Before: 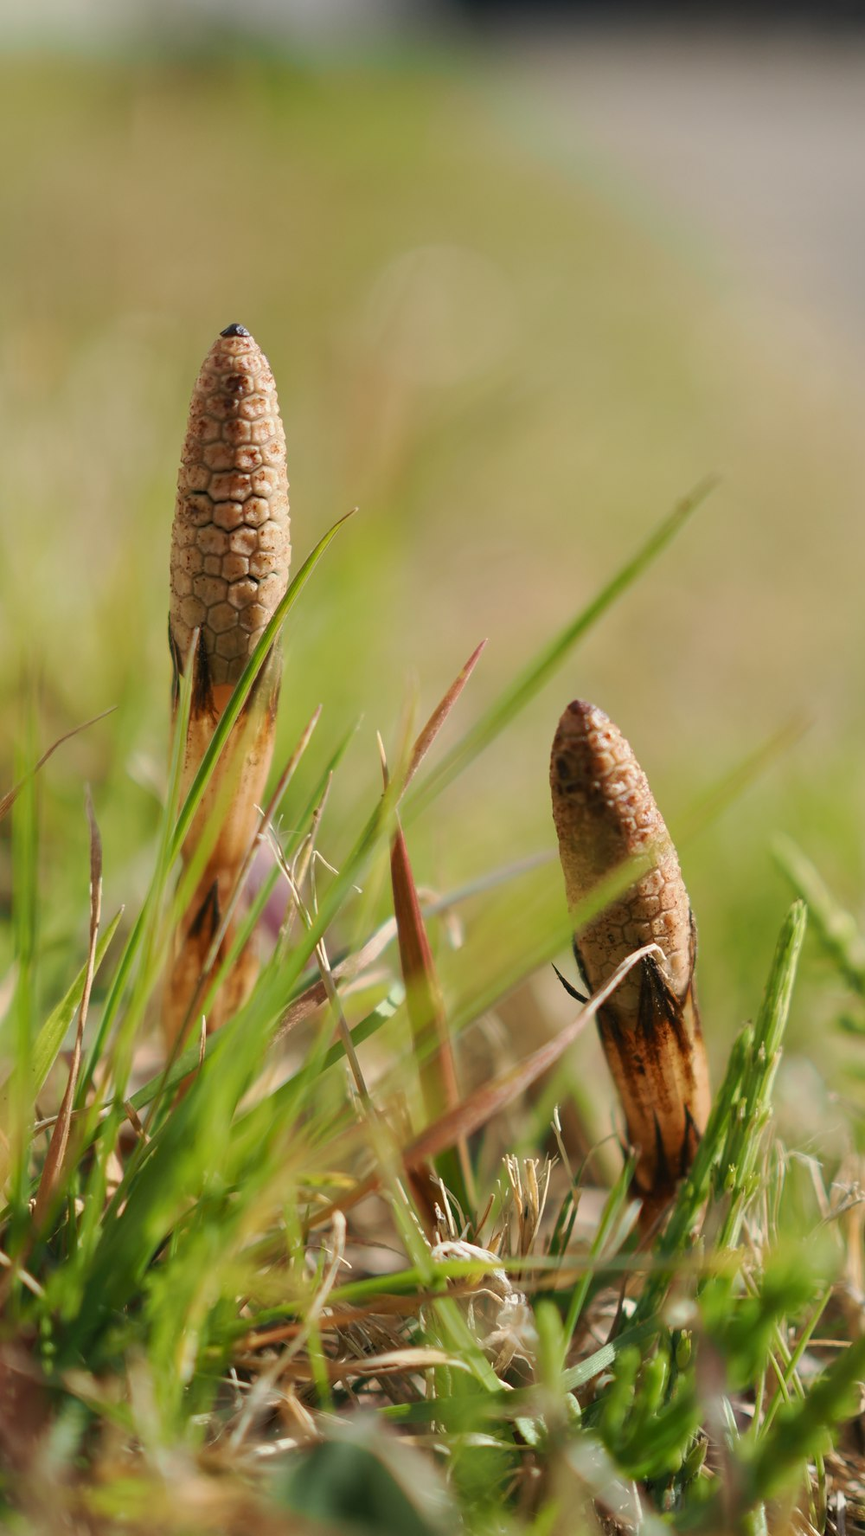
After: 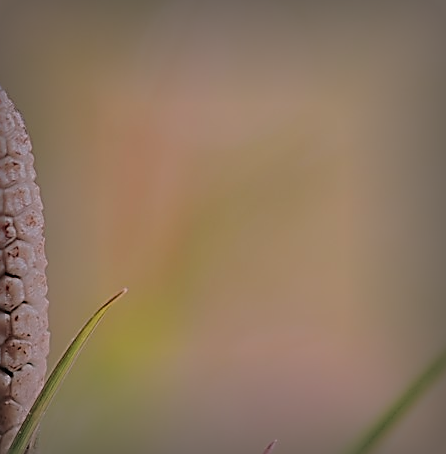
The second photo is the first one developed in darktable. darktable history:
exposure: compensate highlight preservation false
tone equalizer: -8 EV -0.036 EV, -7 EV 0.008 EV, -6 EV -0.008 EV, -5 EV 0.007 EV, -4 EV -0.048 EV, -3 EV -0.24 EV, -2 EV -0.657 EV, -1 EV -1.01 EV, +0 EV -0.968 EV, edges refinement/feathering 500, mask exposure compensation -1.57 EV, preserve details no
vignetting: fall-off start 54.12%, automatic ratio true, width/height ratio 1.313, shape 0.226
crop: left 28.732%, top 16.813%, right 26.661%, bottom 57.579%
sharpen: amount 1.989
shadows and highlights: radius 127.68, shadows 21.07, highlights -22.5, low approximation 0.01
color calibration: output R [1.107, -0.012, -0.003, 0], output B [0, 0, 1.308, 0], illuminant same as pipeline (D50), adaptation XYZ, x 0.345, y 0.359, temperature 5019.61 K, gamut compression 1.7
